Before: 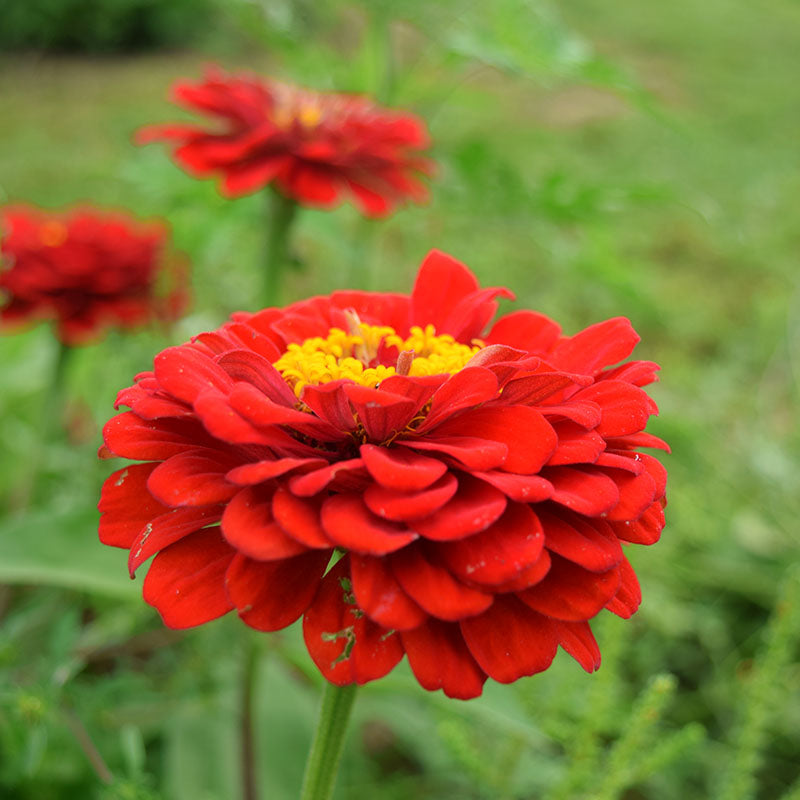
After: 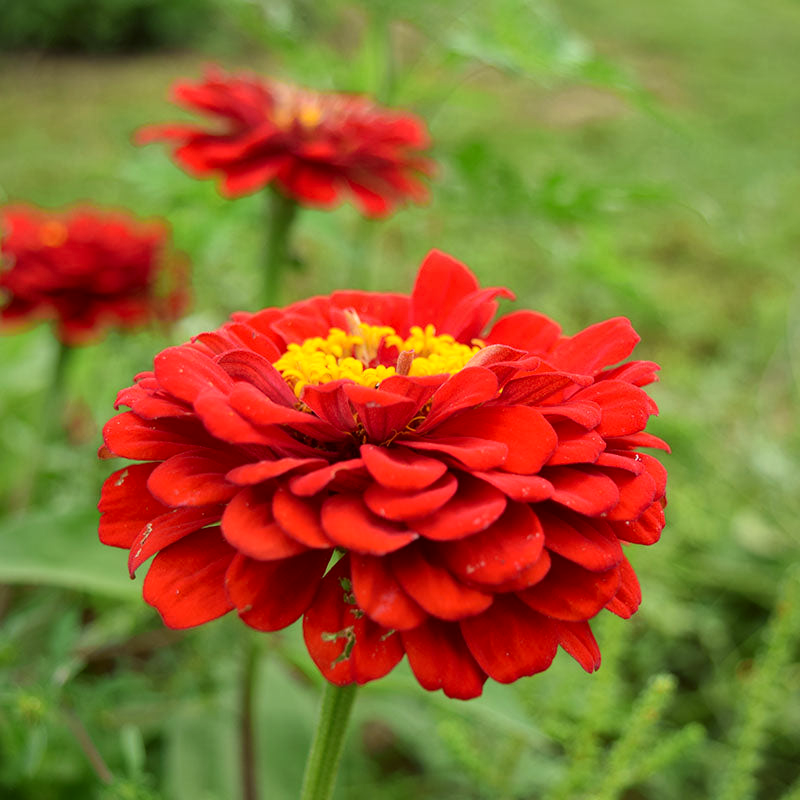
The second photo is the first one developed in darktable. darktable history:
color correction: highlights a* -0.904, highlights b* 4.47, shadows a* 3.54
local contrast: mode bilateral grid, contrast 20, coarseness 49, detail 129%, midtone range 0.2
